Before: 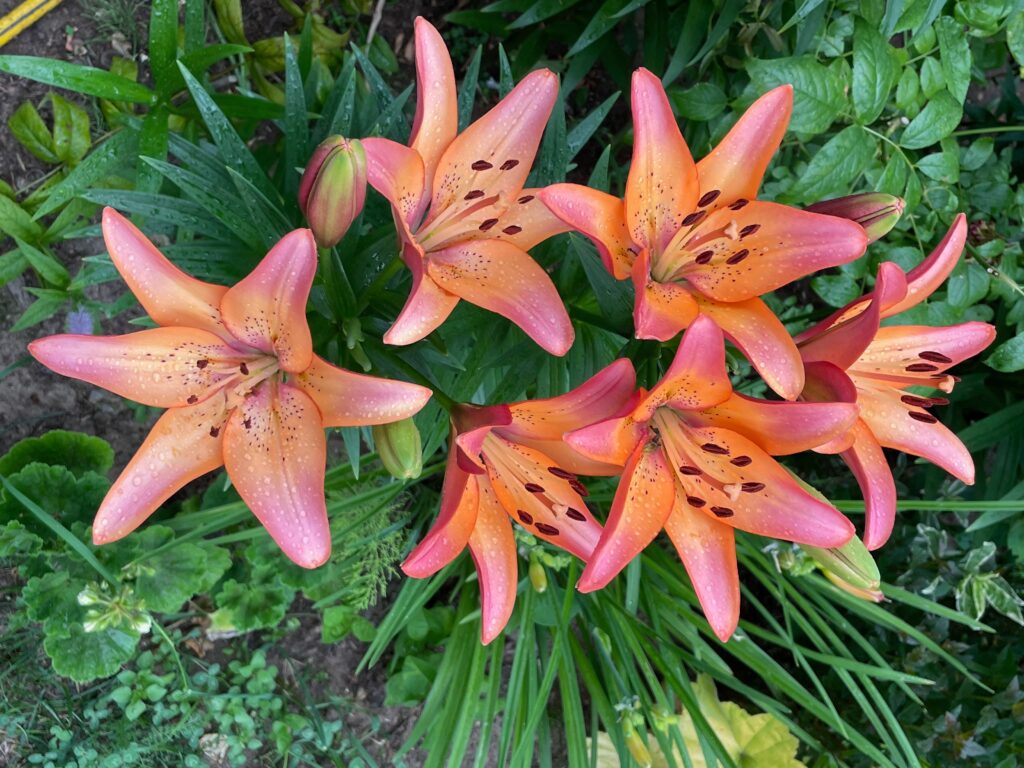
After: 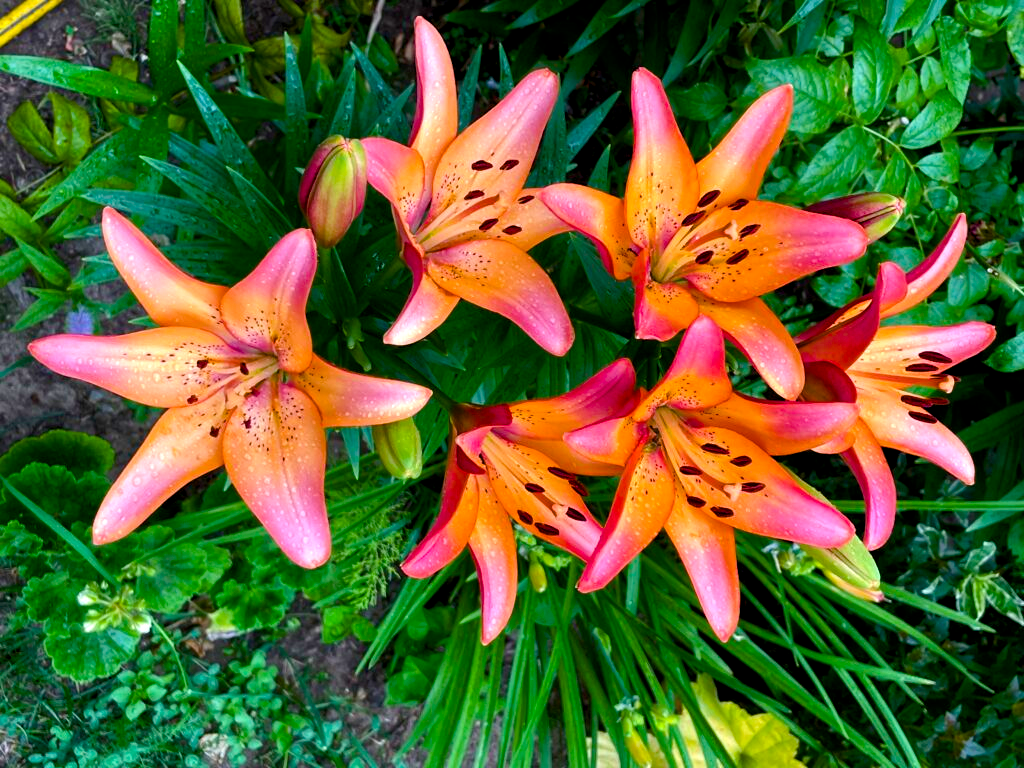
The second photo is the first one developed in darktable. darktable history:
color balance rgb: global offset › luminance -0.469%, perceptual saturation grading › global saturation 46.267%, perceptual saturation grading › highlights -50.369%, perceptual saturation grading › shadows 30.223%, perceptual brilliance grading › highlights 13.34%, perceptual brilliance grading › mid-tones 8.104%, perceptual brilliance grading › shadows -17.691%, global vibrance 44.152%
